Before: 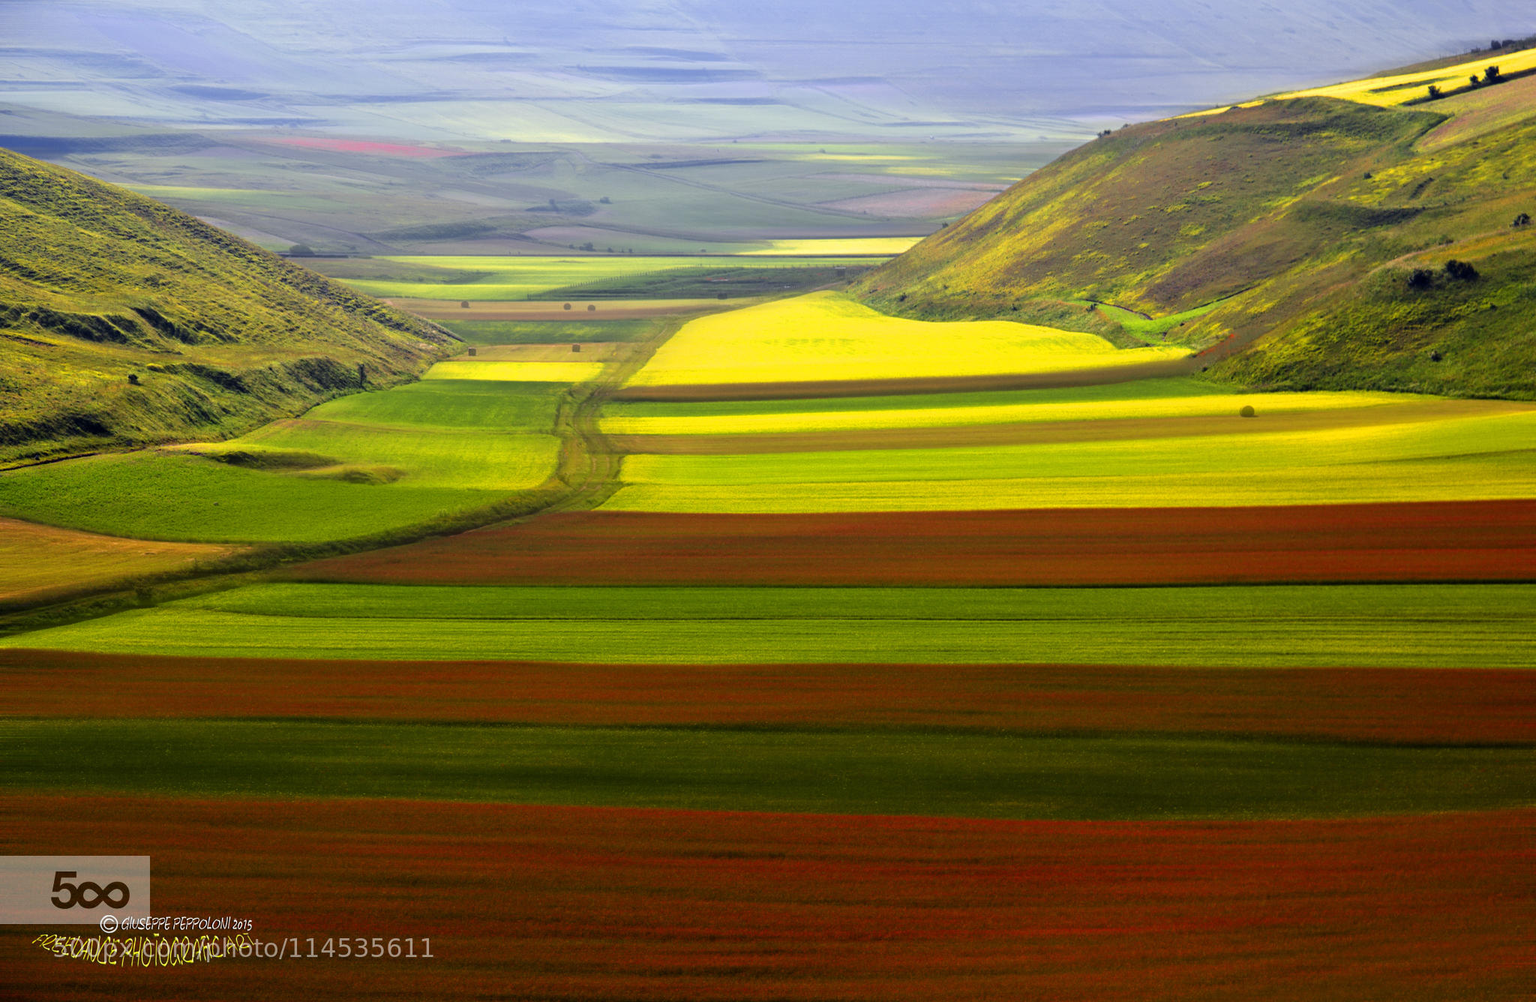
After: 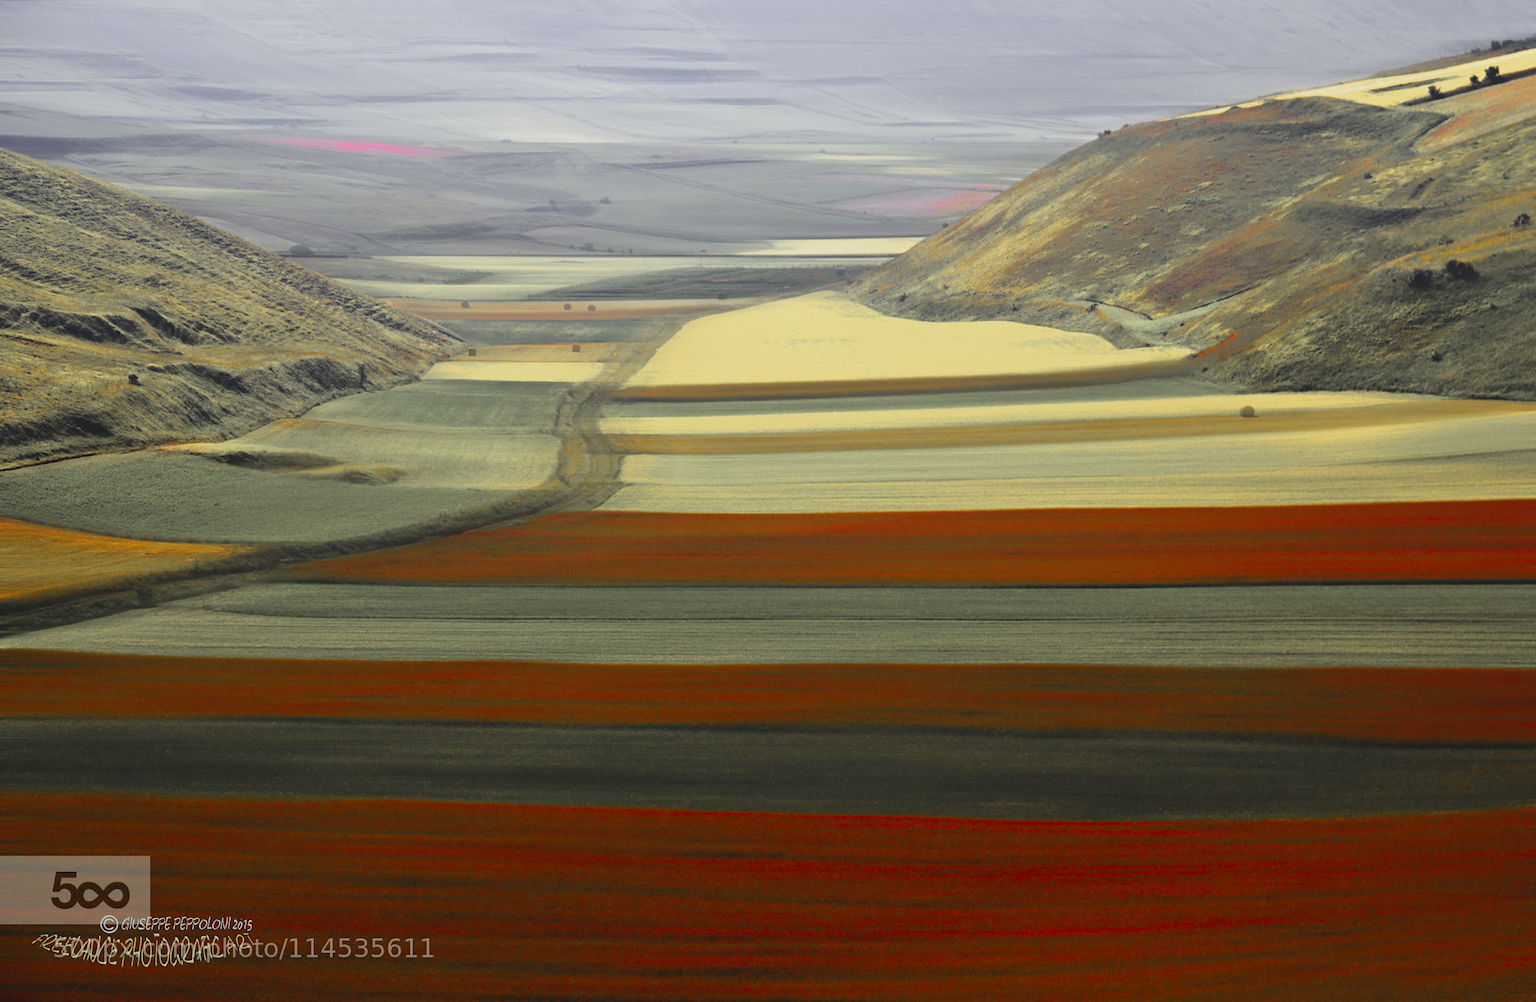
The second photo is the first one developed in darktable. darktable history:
color zones: curves: ch1 [(0, 0.638) (0.193, 0.442) (0.286, 0.15) (0.429, 0.14) (0.571, 0.142) (0.714, 0.154) (0.857, 0.175) (1, 0.638)]
tone curve: curves: ch0 [(0, 0) (0.08, 0.06) (0.17, 0.14) (0.5, 0.5) (0.83, 0.86) (0.92, 0.94) (1, 1)], preserve colors none
local contrast: detail 69%
